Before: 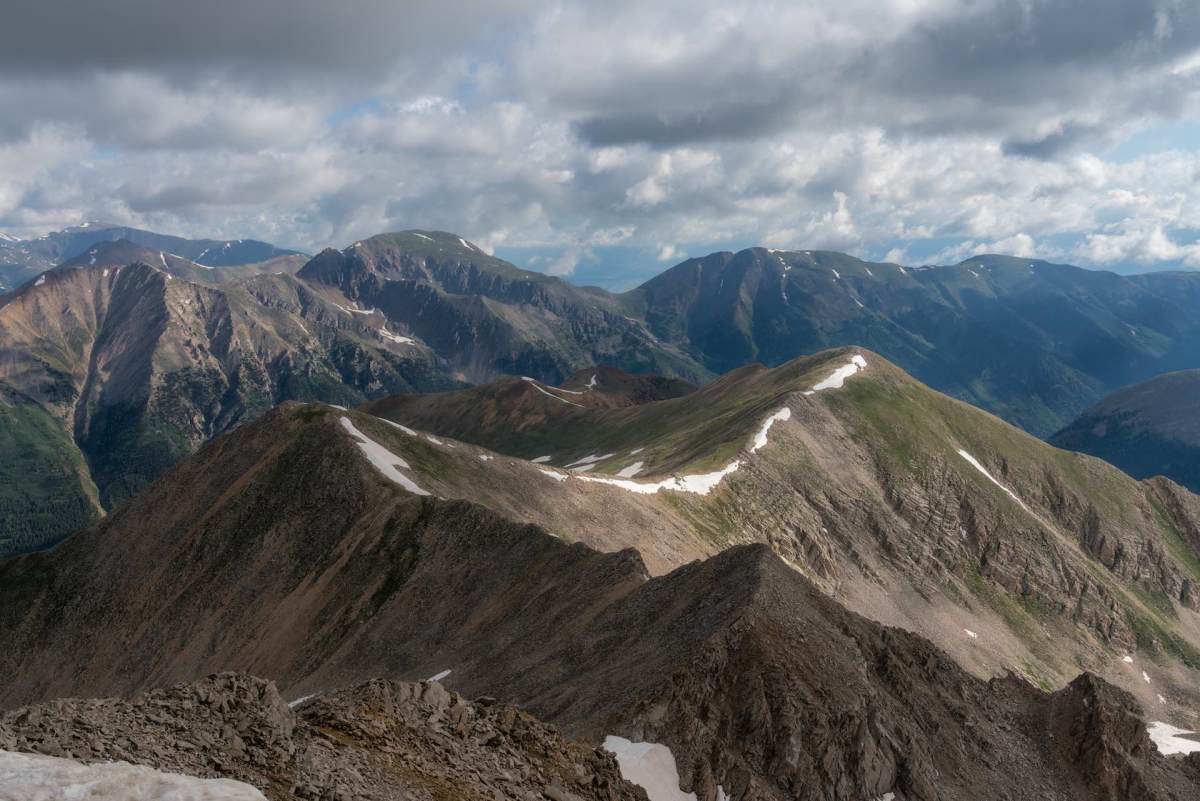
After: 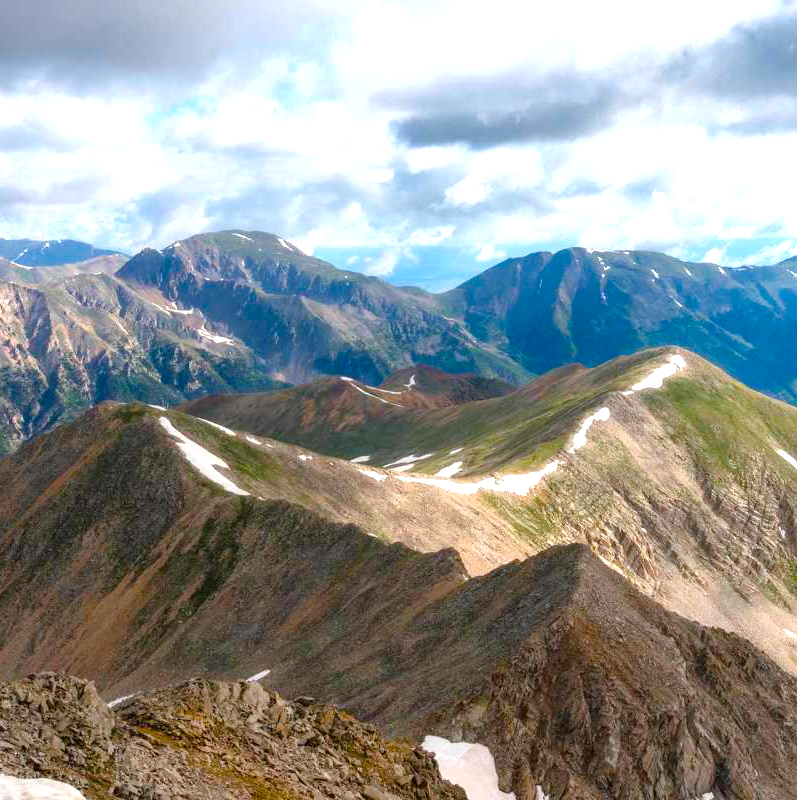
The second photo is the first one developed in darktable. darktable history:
crop and rotate: left 15.118%, right 18.407%
exposure: black level correction 0, exposure 1.294 EV, compensate exposure bias true, compensate highlight preservation false
shadows and highlights: radius 126.95, shadows 30.47, highlights -30.84, low approximation 0.01, soften with gaussian
color balance rgb: perceptual saturation grading › global saturation 40.964%, perceptual saturation grading › highlights -25.761%, perceptual saturation grading › mid-tones 35.177%, perceptual saturation grading › shadows 34.521%, global vibrance 20%
